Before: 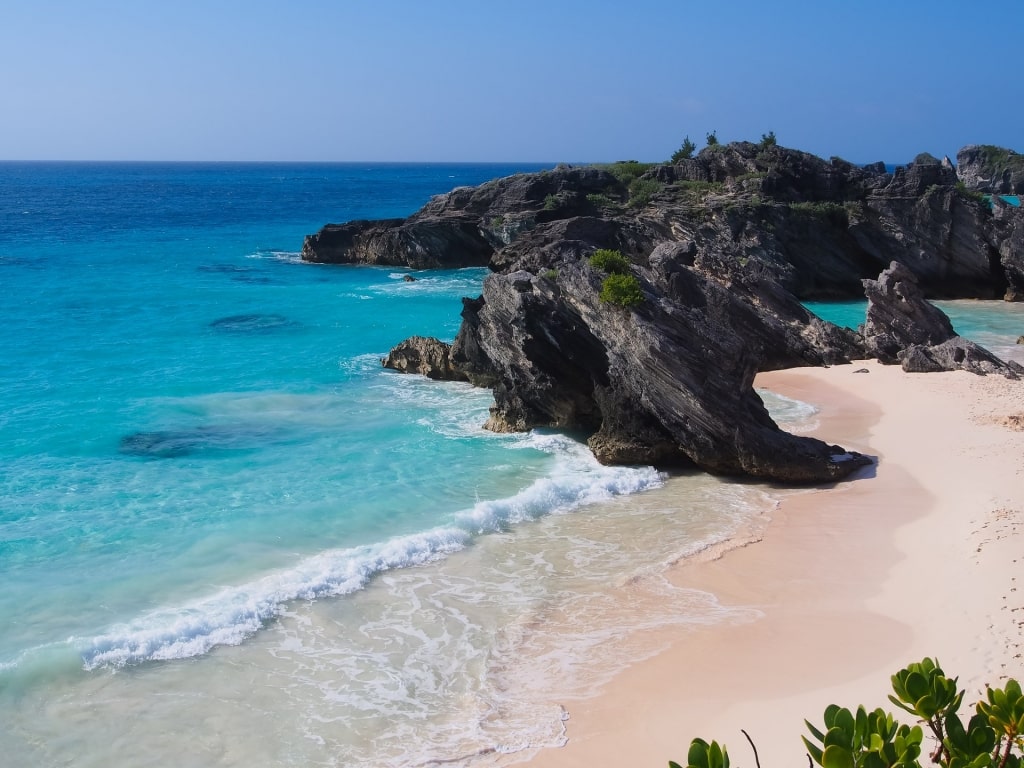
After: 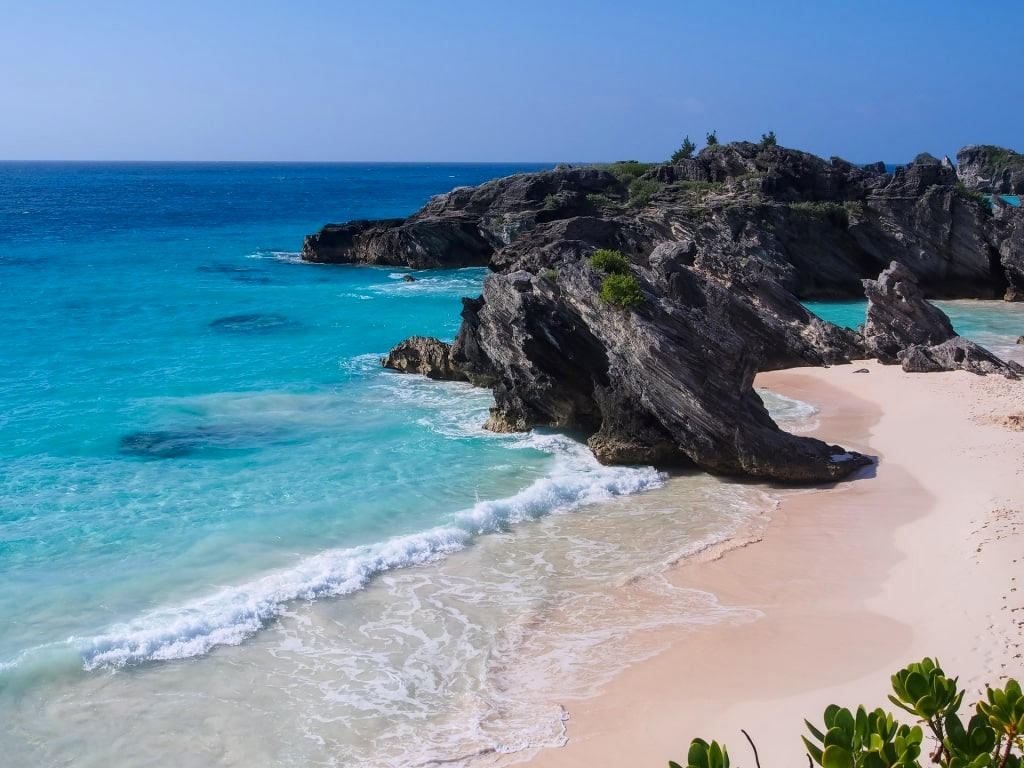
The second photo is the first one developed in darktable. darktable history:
white balance: red 1.004, blue 1.024
local contrast: on, module defaults
